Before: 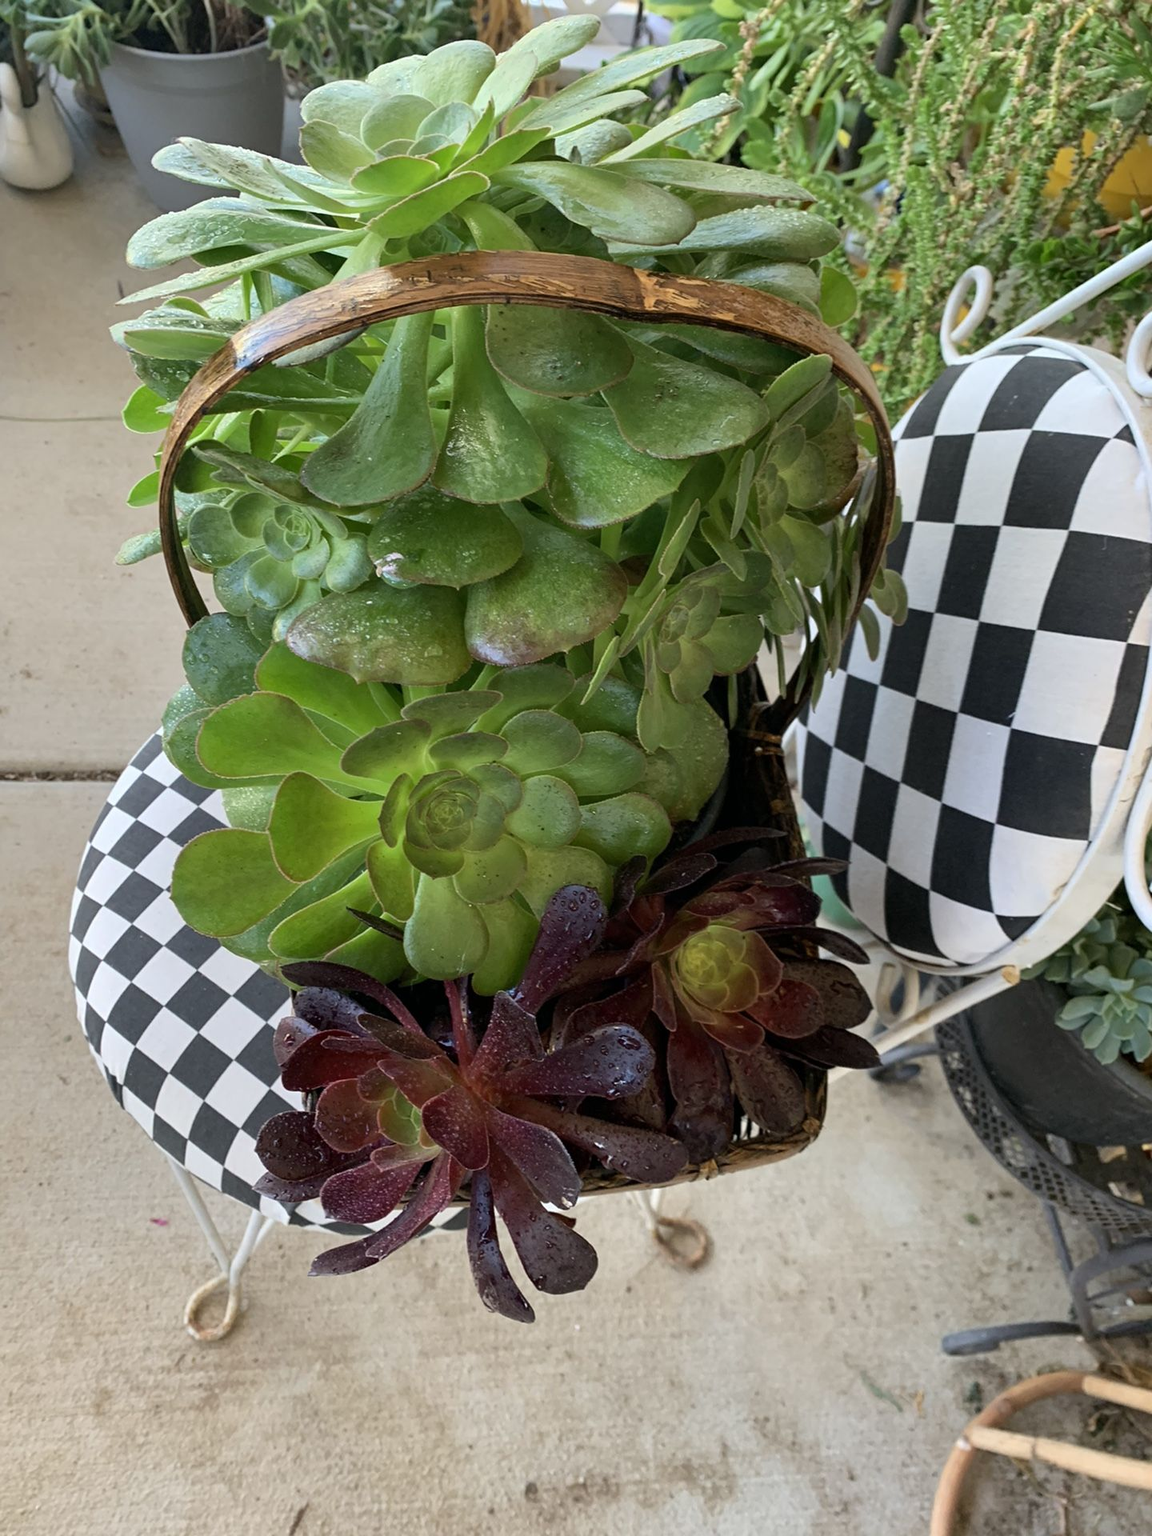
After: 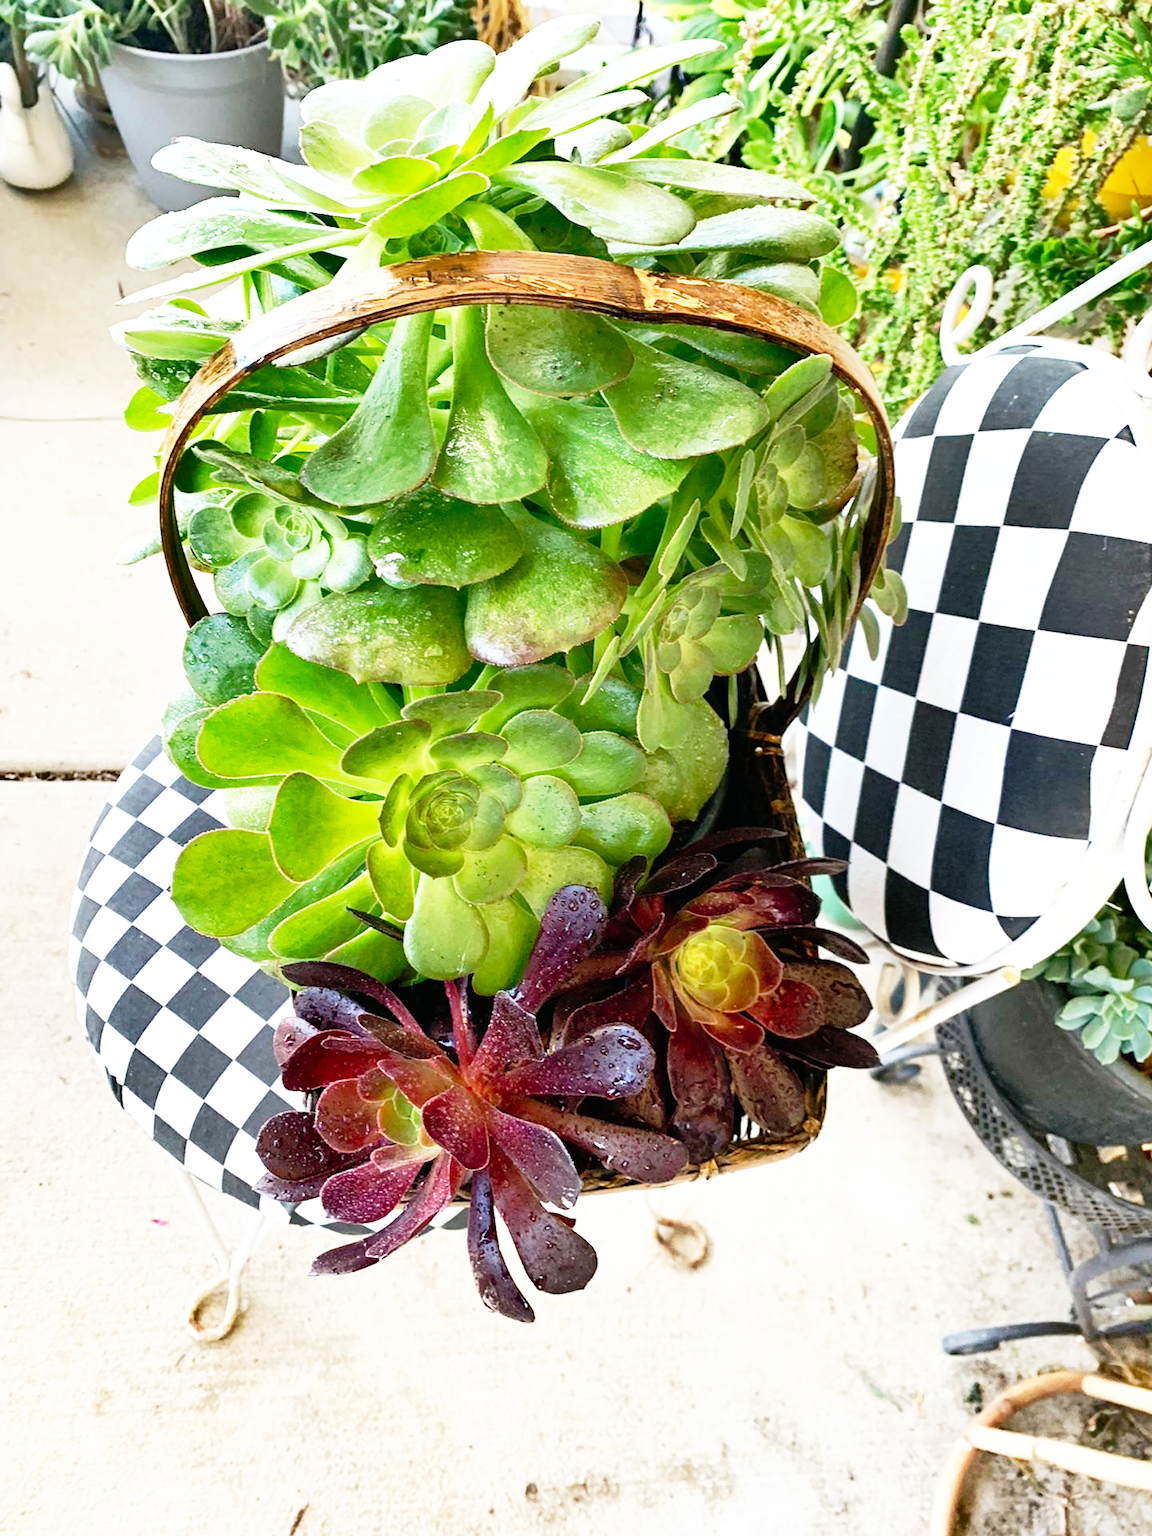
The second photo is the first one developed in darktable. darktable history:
tone equalizer: edges refinement/feathering 500, mask exposure compensation -1.57 EV, preserve details no
base curve: curves: ch0 [(0, 0) (0.012, 0.01) (0.073, 0.168) (0.31, 0.711) (0.645, 0.957) (1, 1)], preserve colors none
exposure: black level correction 0, exposure 0.699 EV, compensate highlight preservation false
shadows and highlights: soften with gaussian
